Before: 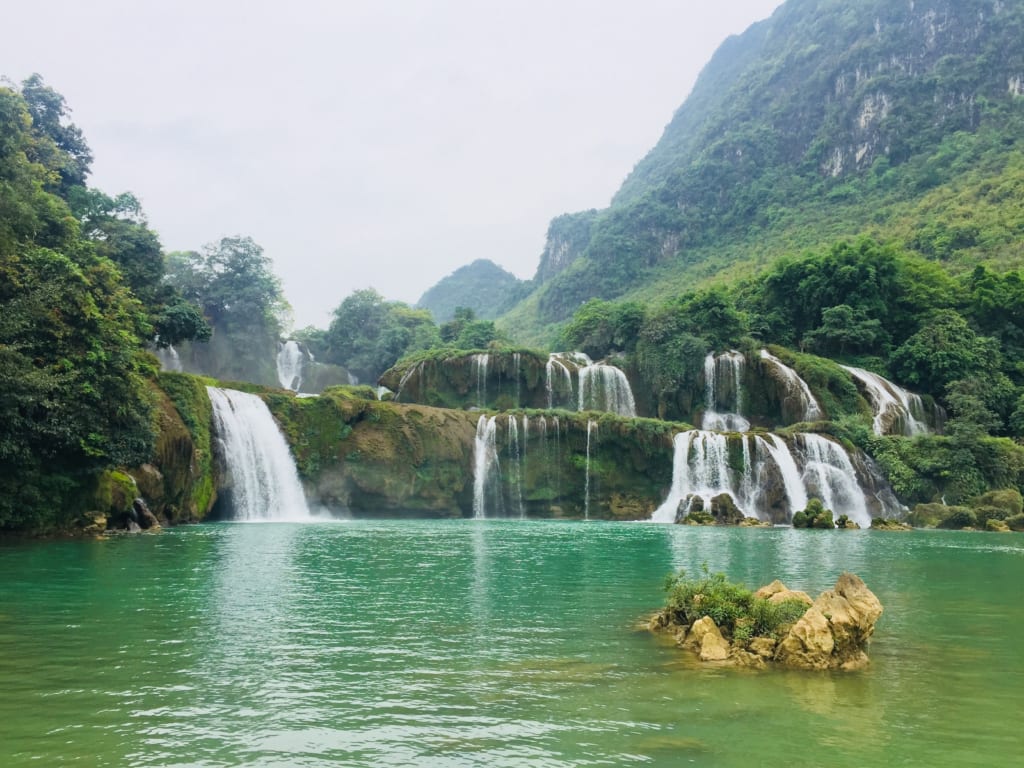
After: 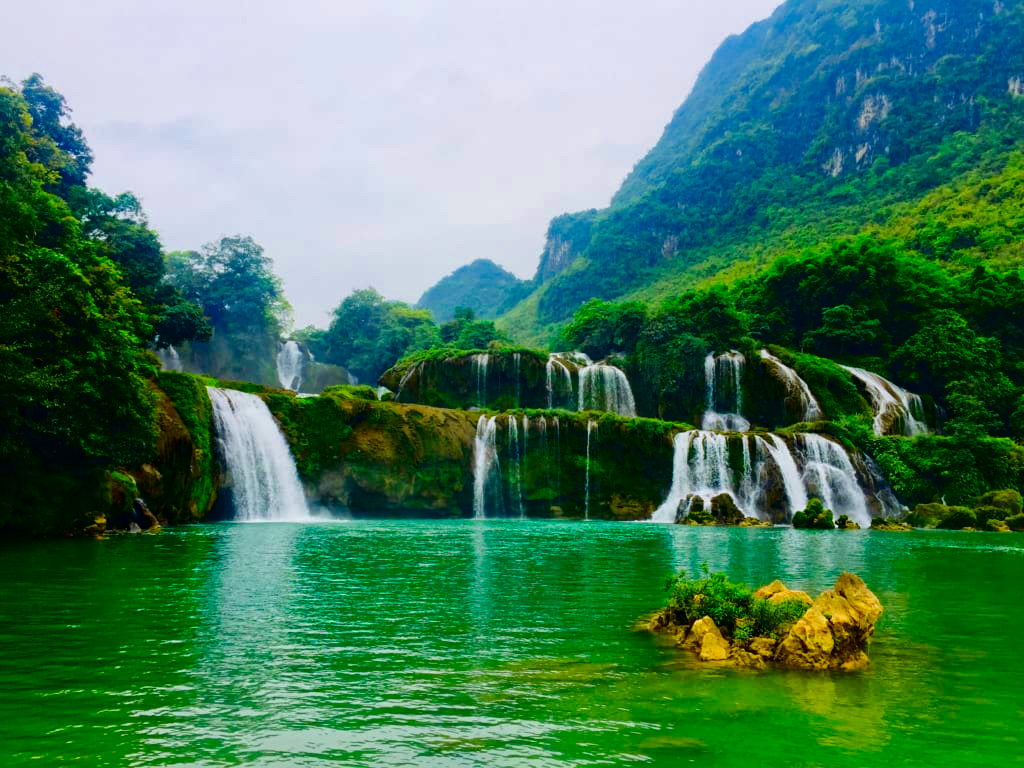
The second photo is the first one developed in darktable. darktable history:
tone equalizer: -7 EV 0.146 EV, -6 EV 0.584 EV, -5 EV 1.15 EV, -4 EV 1.3 EV, -3 EV 1.12 EV, -2 EV 0.6 EV, -1 EV 0.168 EV, edges refinement/feathering 500, mask exposure compensation -1.57 EV, preserve details no
contrast brightness saturation: brightness -0.985, saturation 1
